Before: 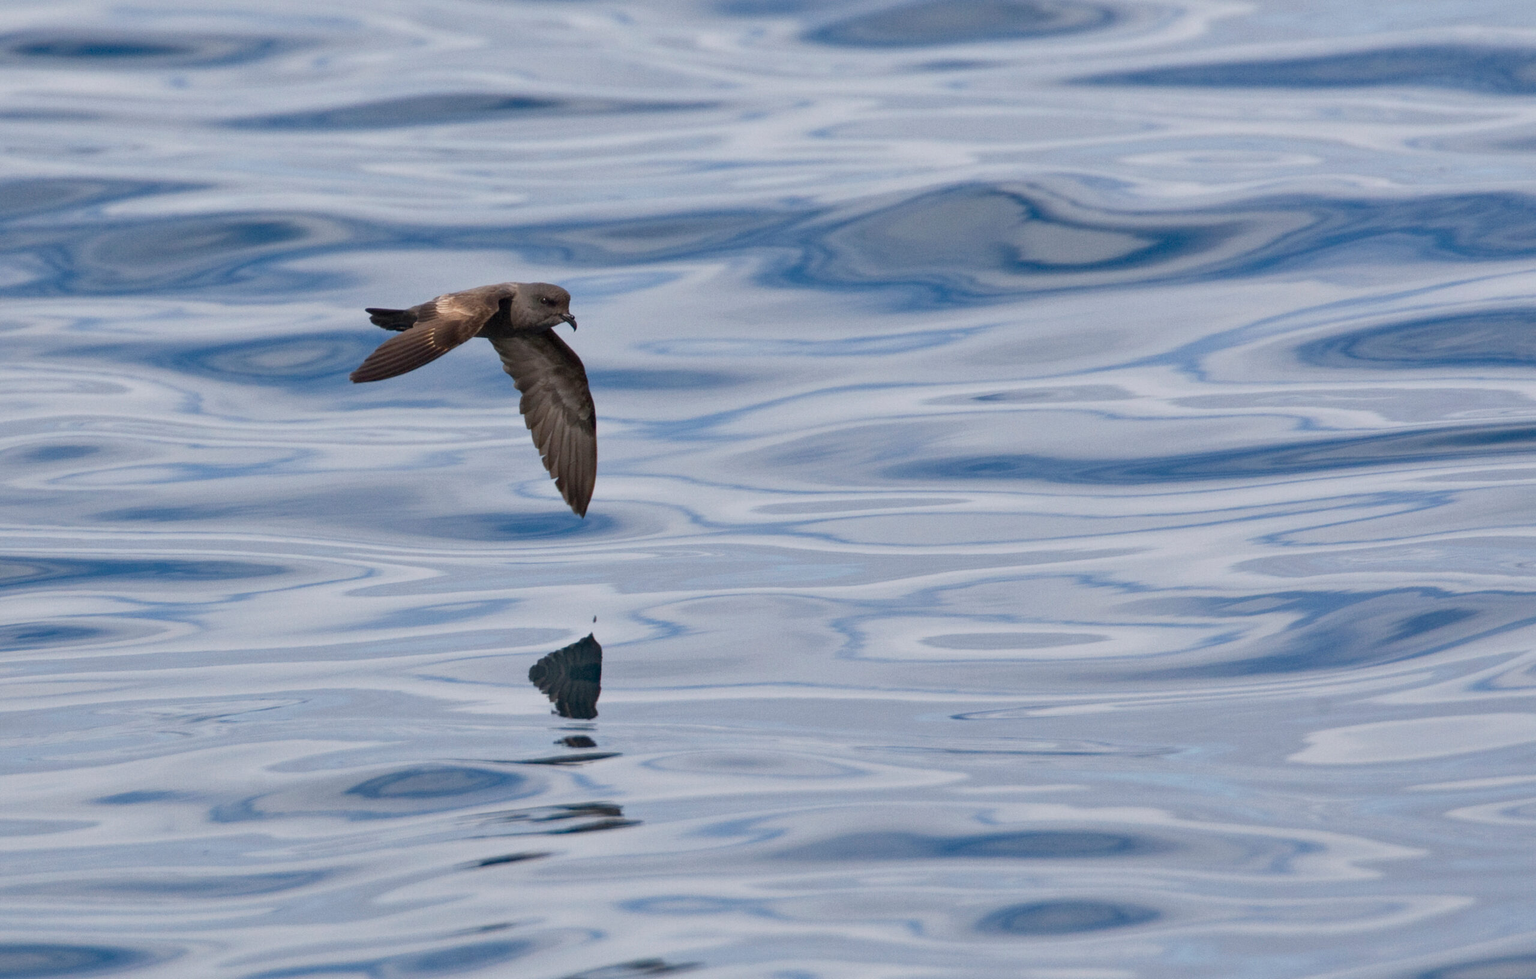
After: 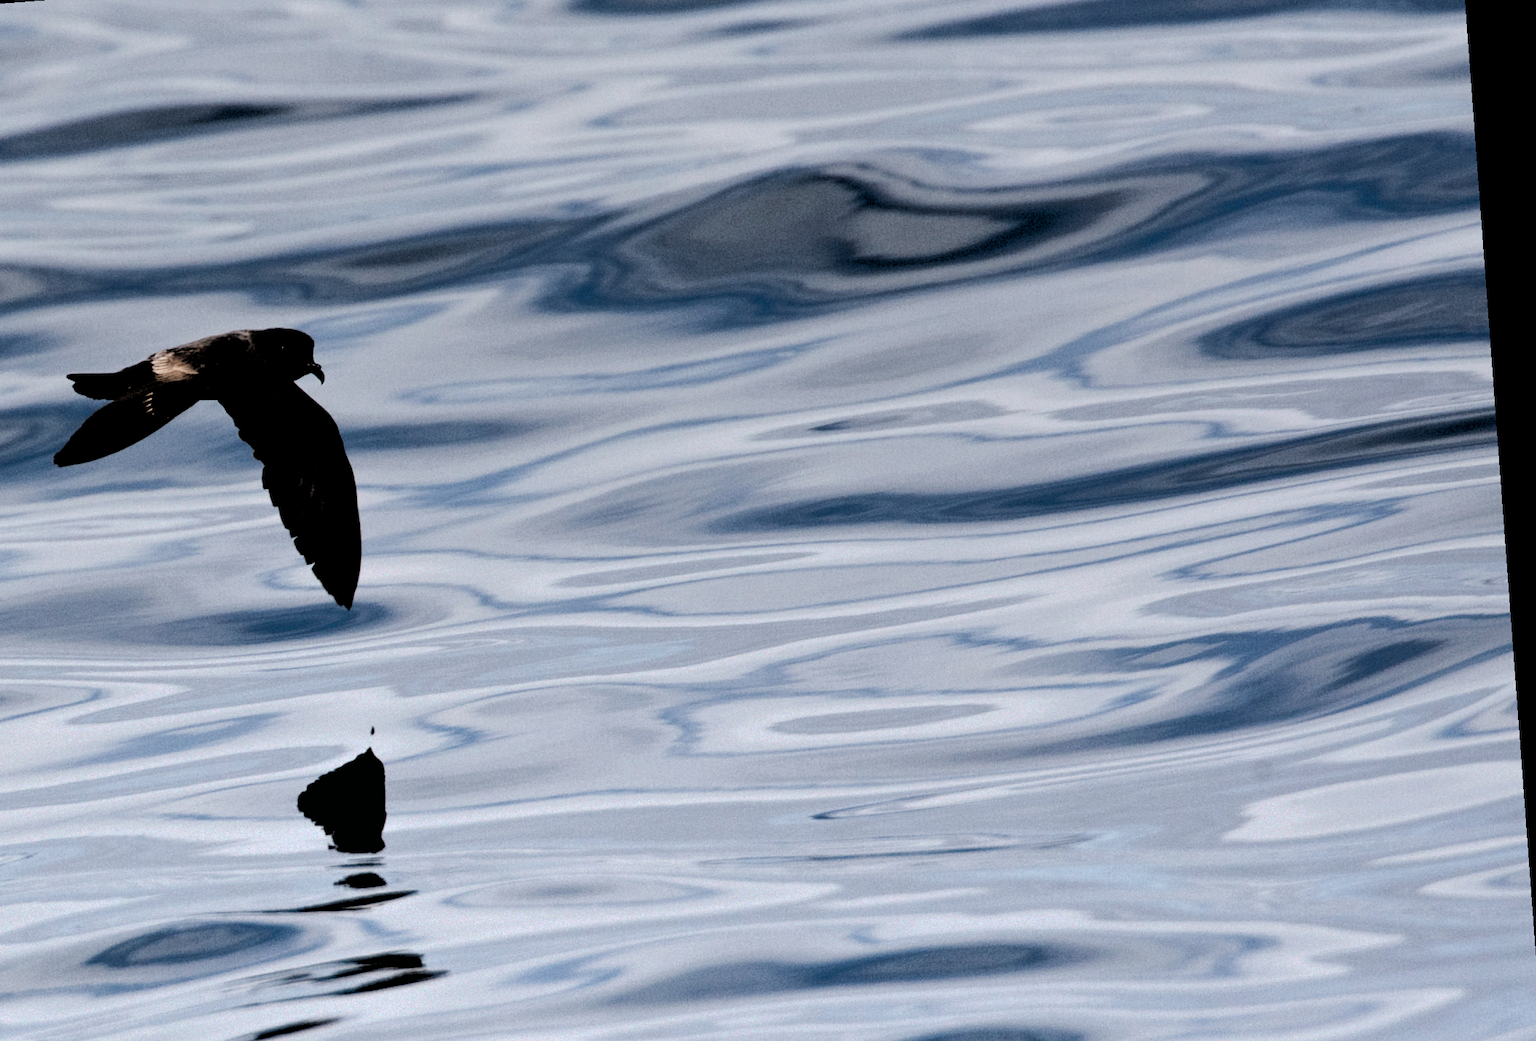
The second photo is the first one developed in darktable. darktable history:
filmic rgb: black relative exposure -1 EV, white relative exposure 2.05 EV, hardness 1.52, contrast 2.25, enable highlight reconstruction true
exposure: black level correction 0.01, exposure 0.011 EV, compensate highlight preservation false
rotate and perspective: rotation -4.25°, automatic cropping off
graduated density: rotation 5.63°, offset 76.9
crop and rotate: left 20.74%, top 7.912%, right 0.375%, bottom 13.378%
